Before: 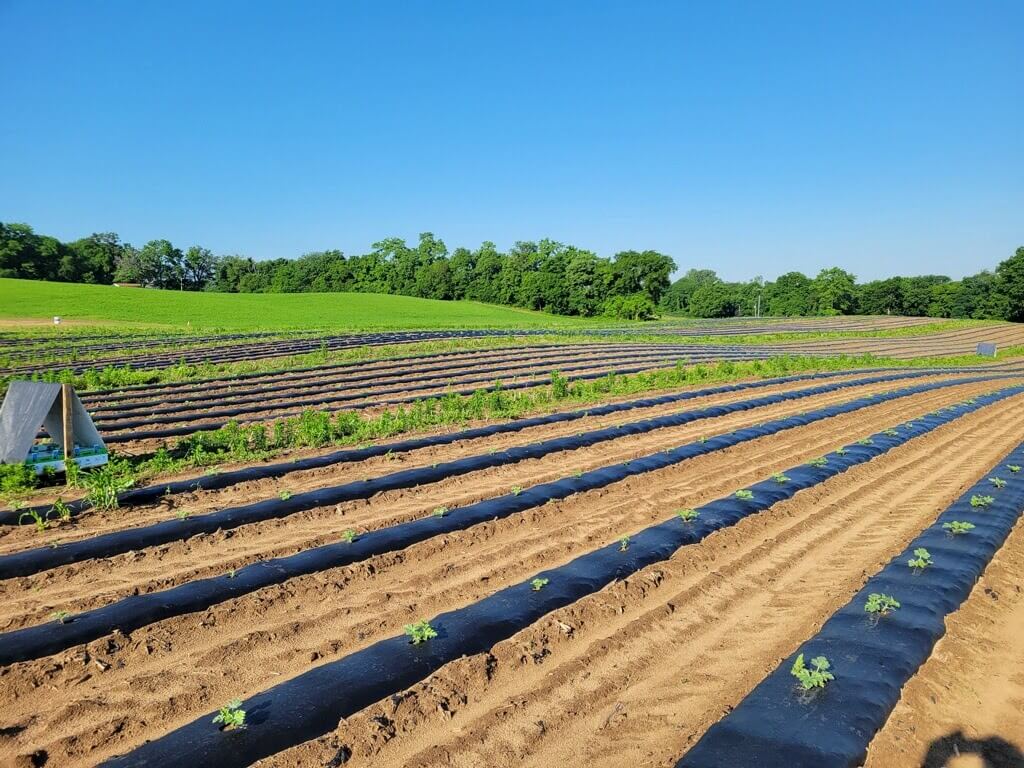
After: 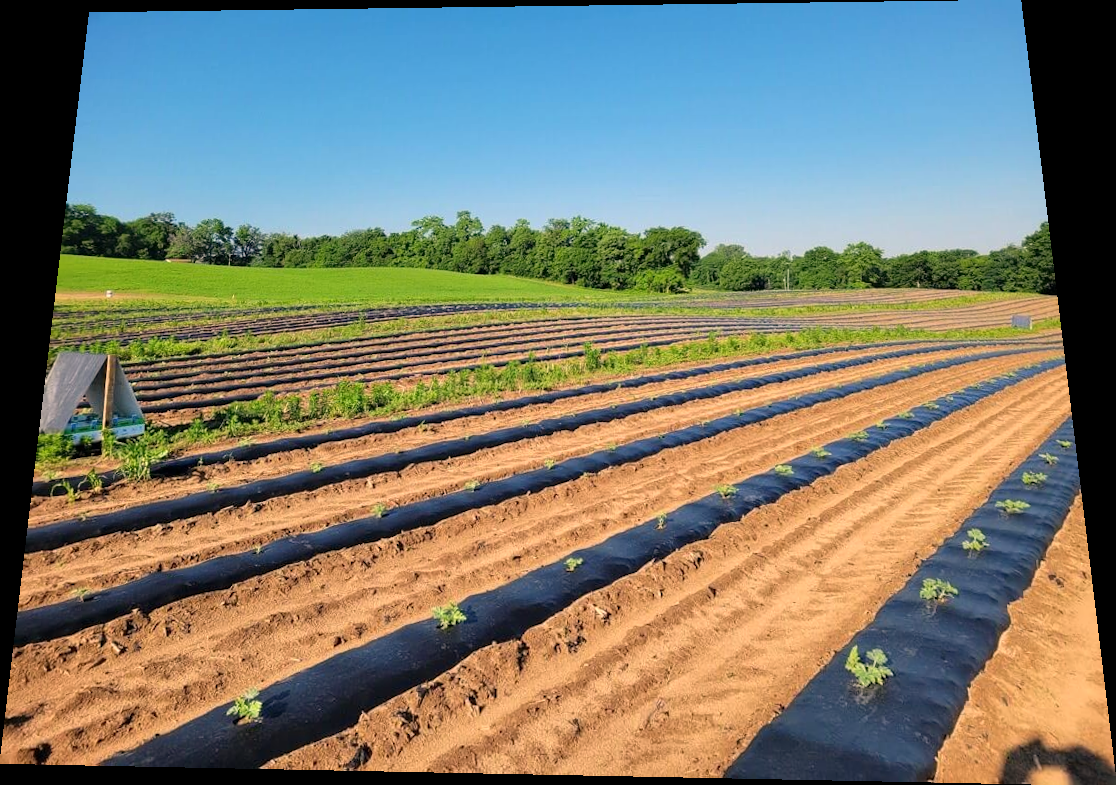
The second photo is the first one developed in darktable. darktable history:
rotate and perspective: rotation 0.128°, lens shift (vertical) -0.181, lens shift (horizontal) -0.044, shear 0.001, automatic cropping off
white balance: red 1.127, blue 0.943
